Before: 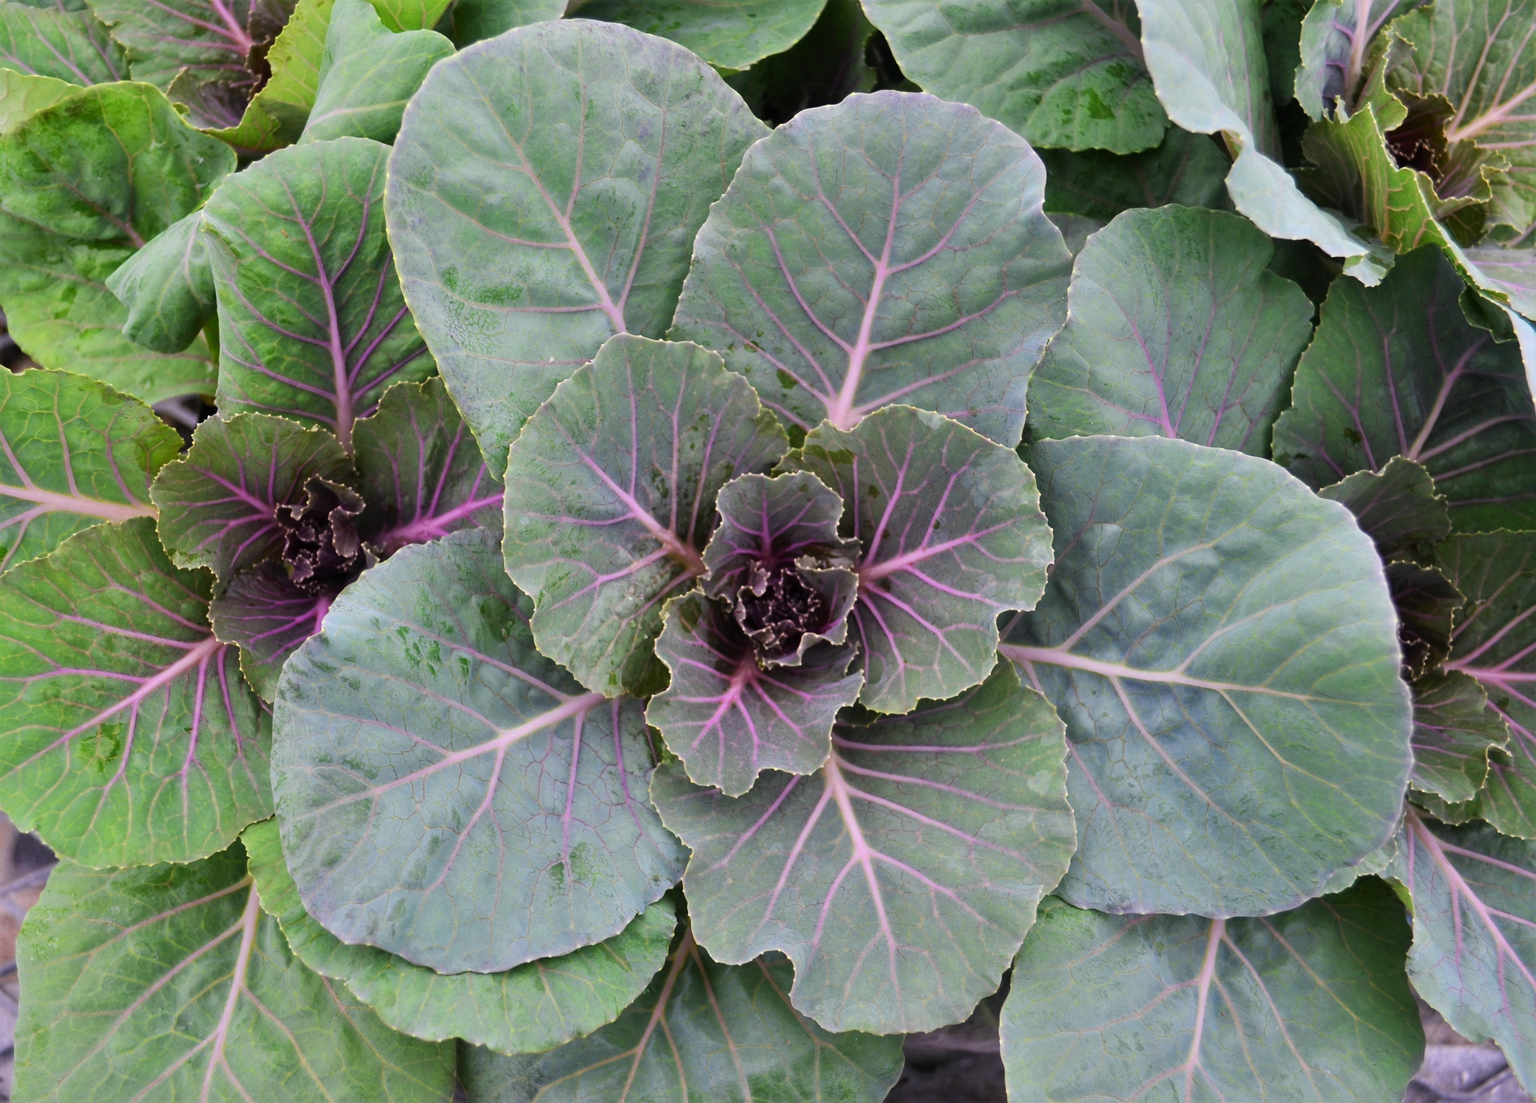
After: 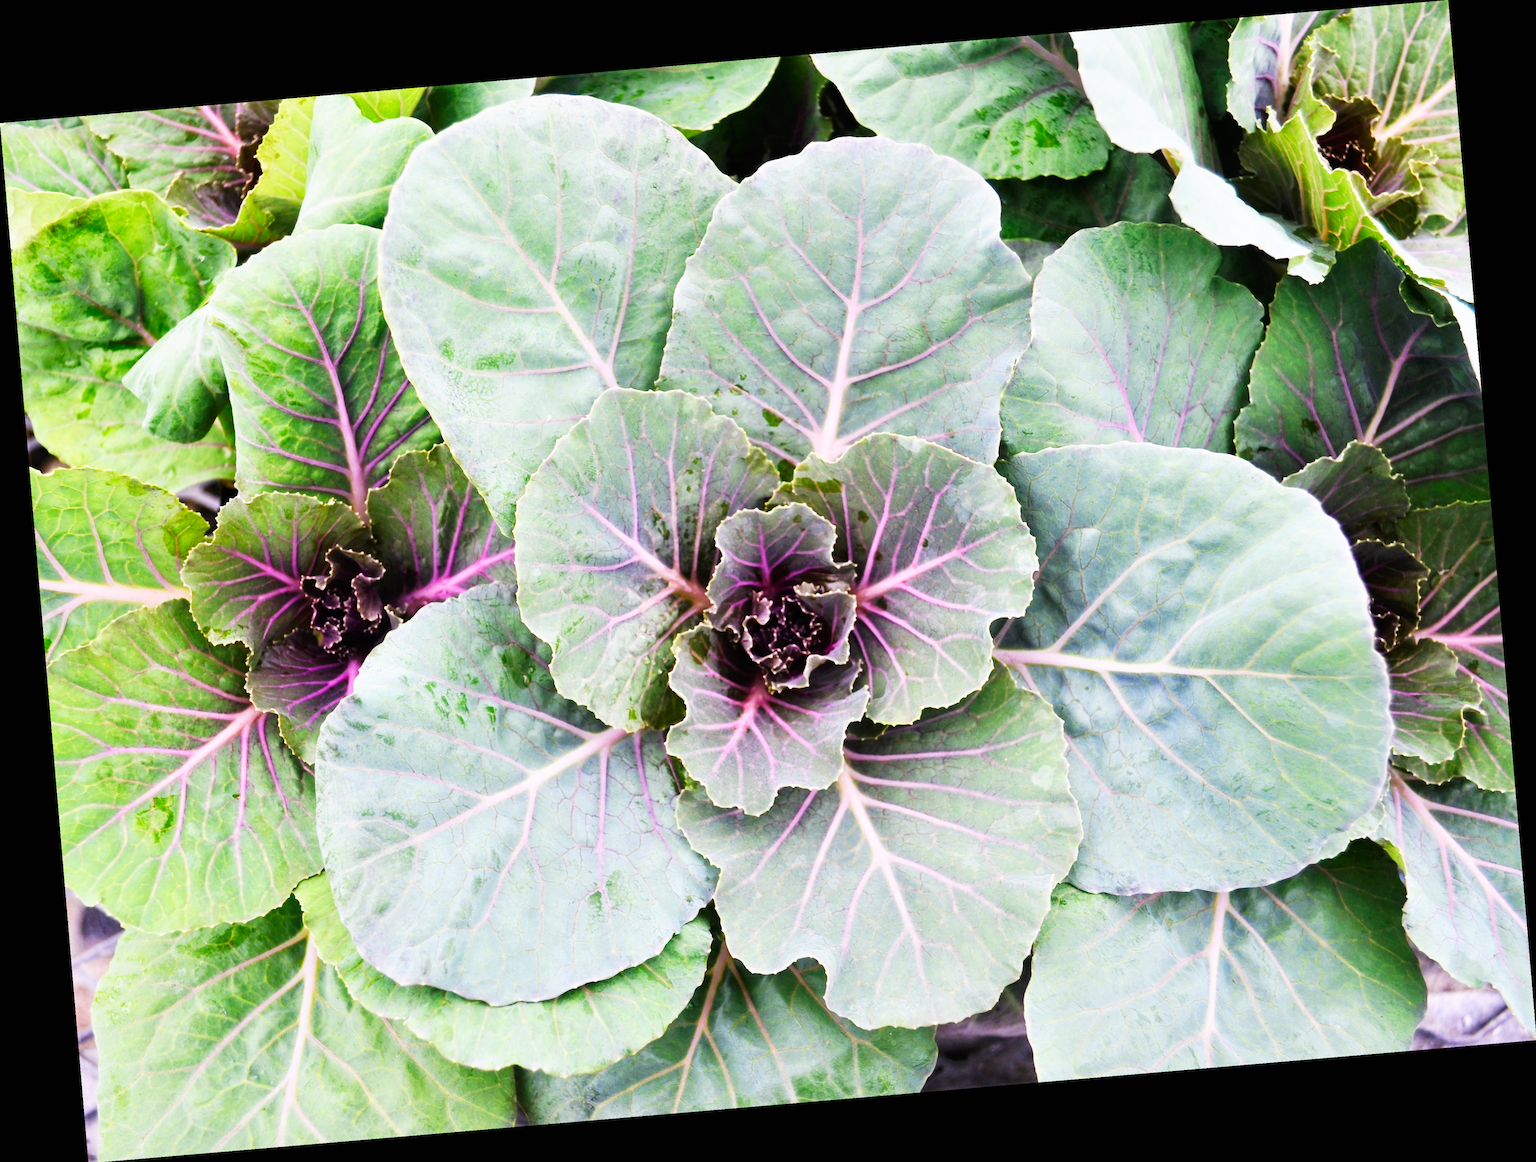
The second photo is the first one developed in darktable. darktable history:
rotate and perspective: rotation -4.86°, automatic cropping off
base curve: curves: ch0 [(0, 0) (0.007, 0.004) (0.027, 0.03) (0.046, 0.07) (0.207, 0.54) (0.442, 0.872) (0.673, 0.972) (1, 1)], preserve colors none
white balance: red 1, blue 1
